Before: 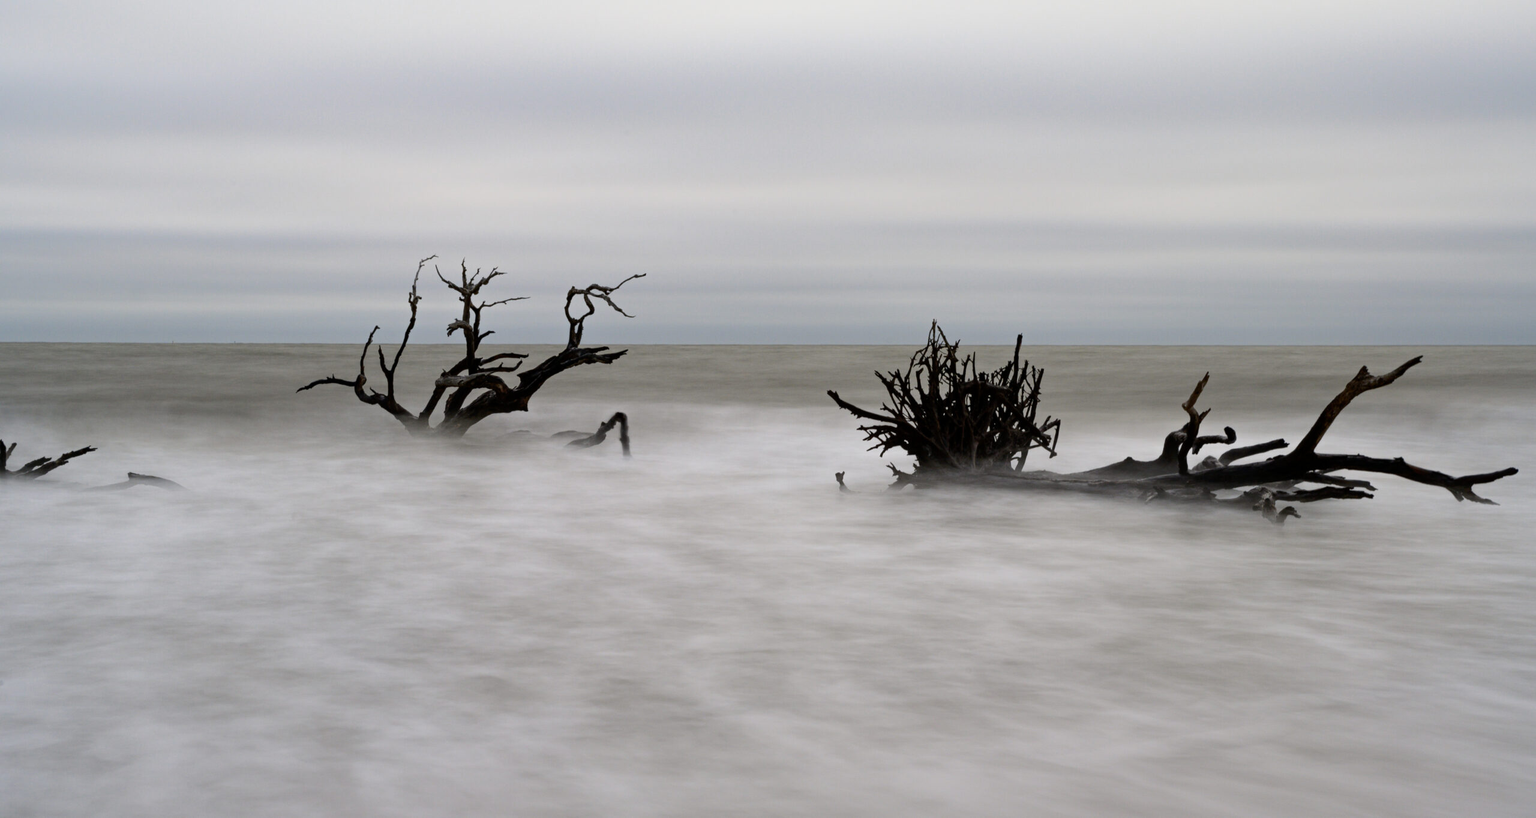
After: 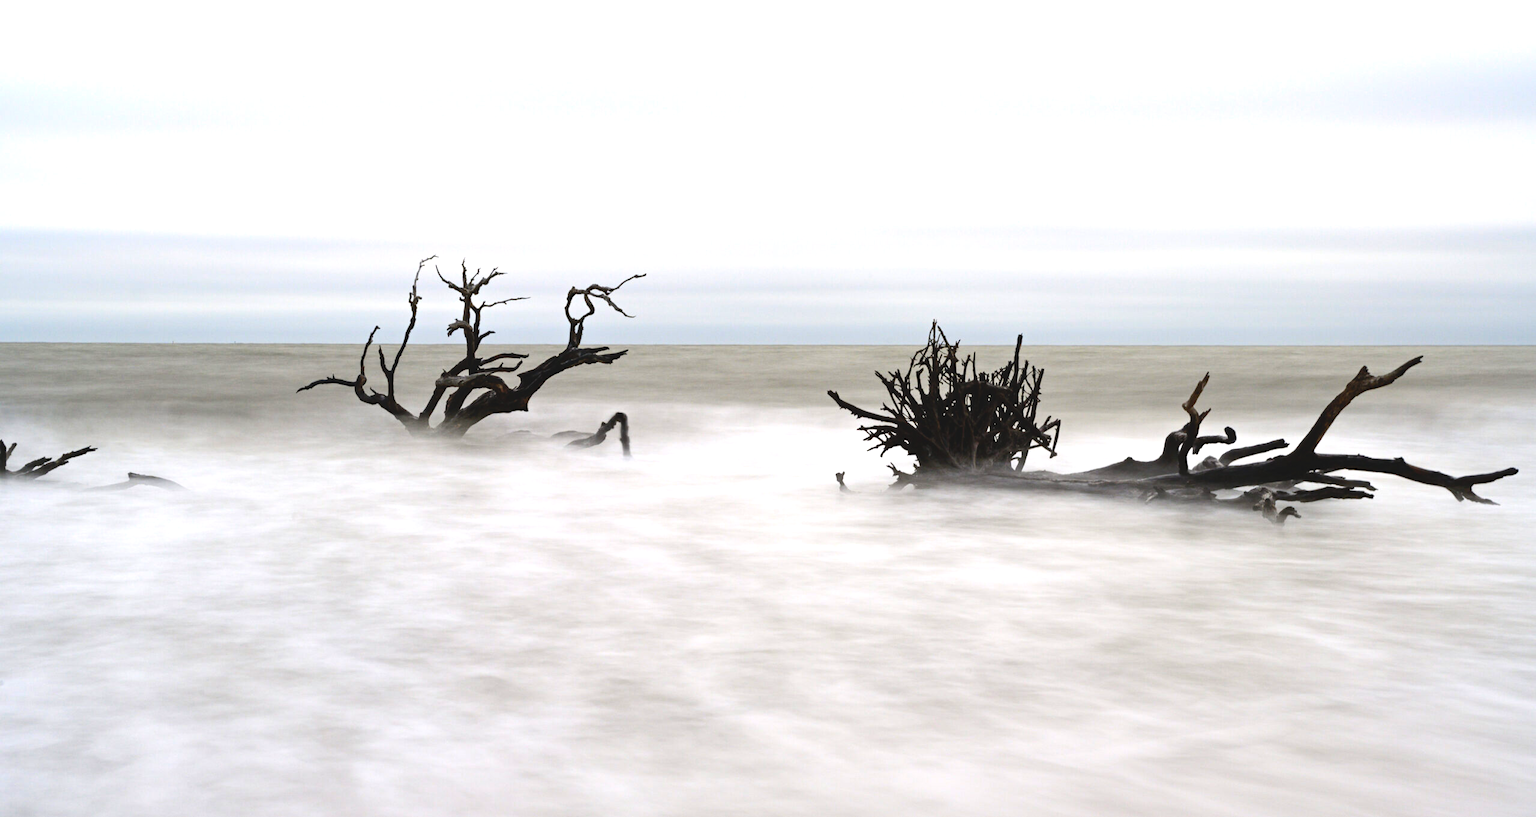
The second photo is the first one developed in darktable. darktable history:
exposure: black level correction -0.005, exposure 1 EV, compensate highlight preservation false
white balance: emerald 1
contrast brightness saturation: contrast 0.08, saturation 0.2
